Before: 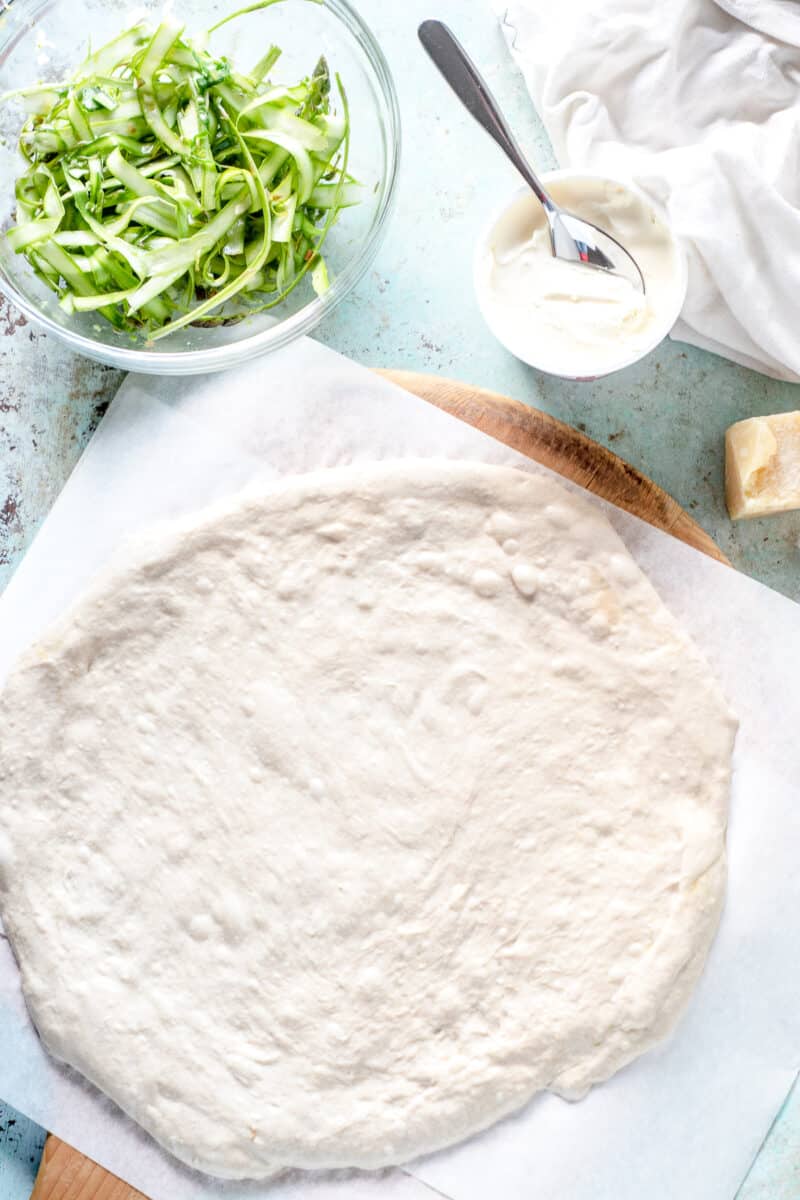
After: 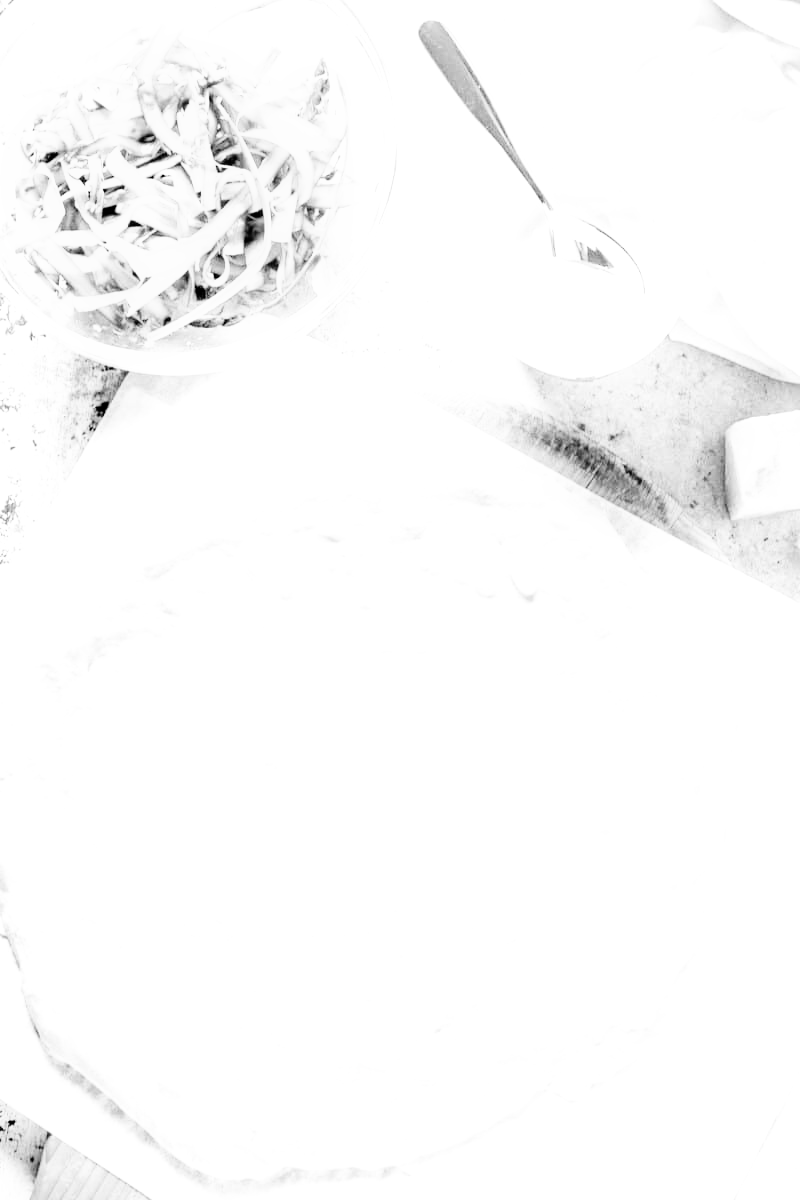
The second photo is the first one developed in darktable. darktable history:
white balance: red 1.029, blue 0.92
monochrome: on, module defaults
exposure: black level correction 0, exposure 1.75 EV, compensate exposure bias true, compensate highlight preservation false
filmic rgb: black relative exposure -5 EV, white relative exposure 3.5 EV, hardness 3.19, contrast 1.4, highlights saturation mix -50%
